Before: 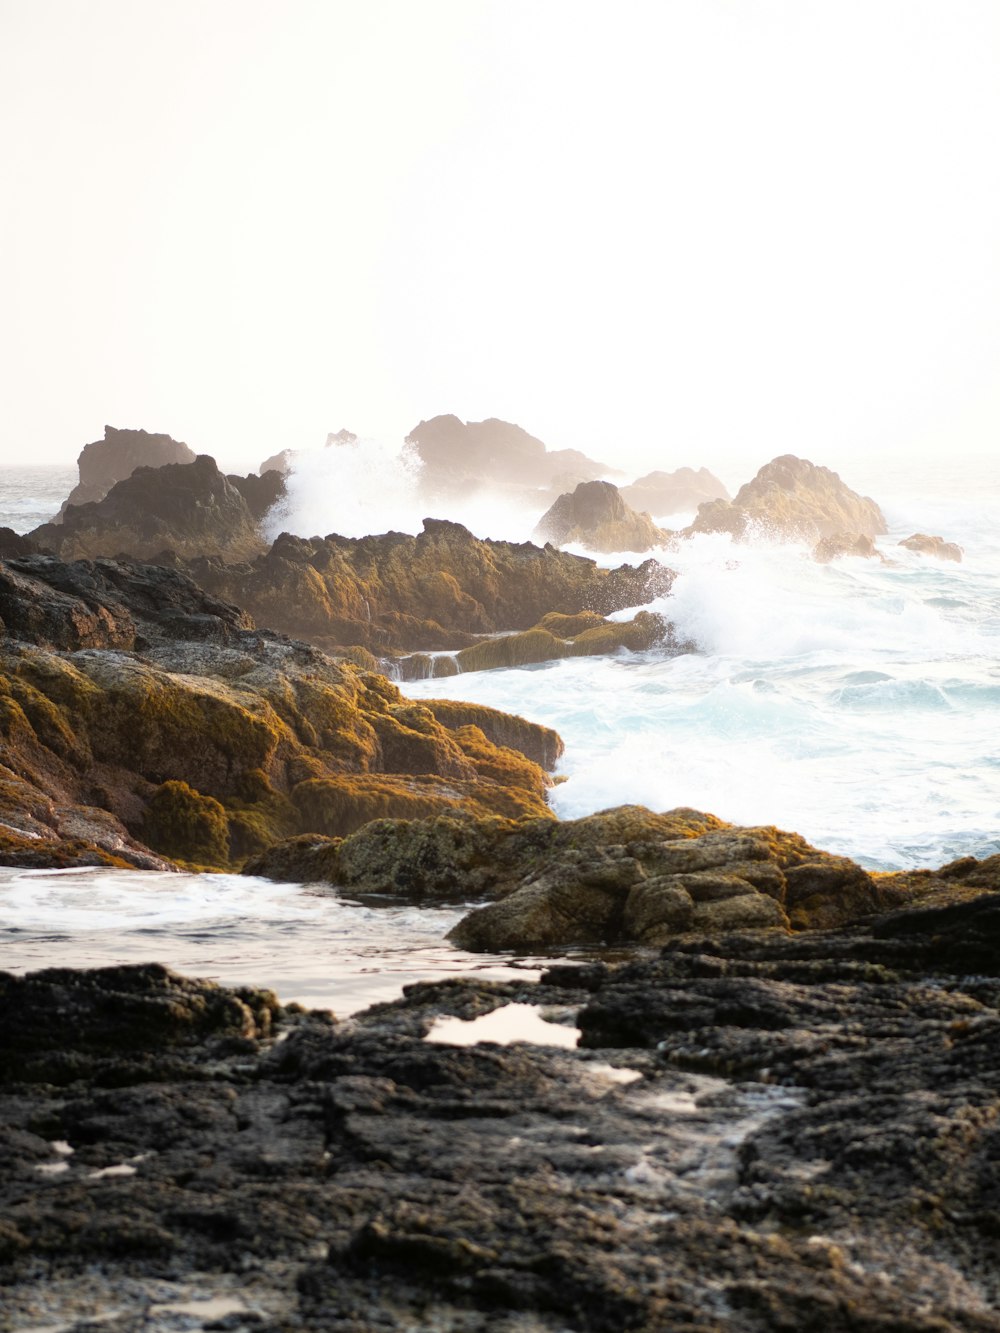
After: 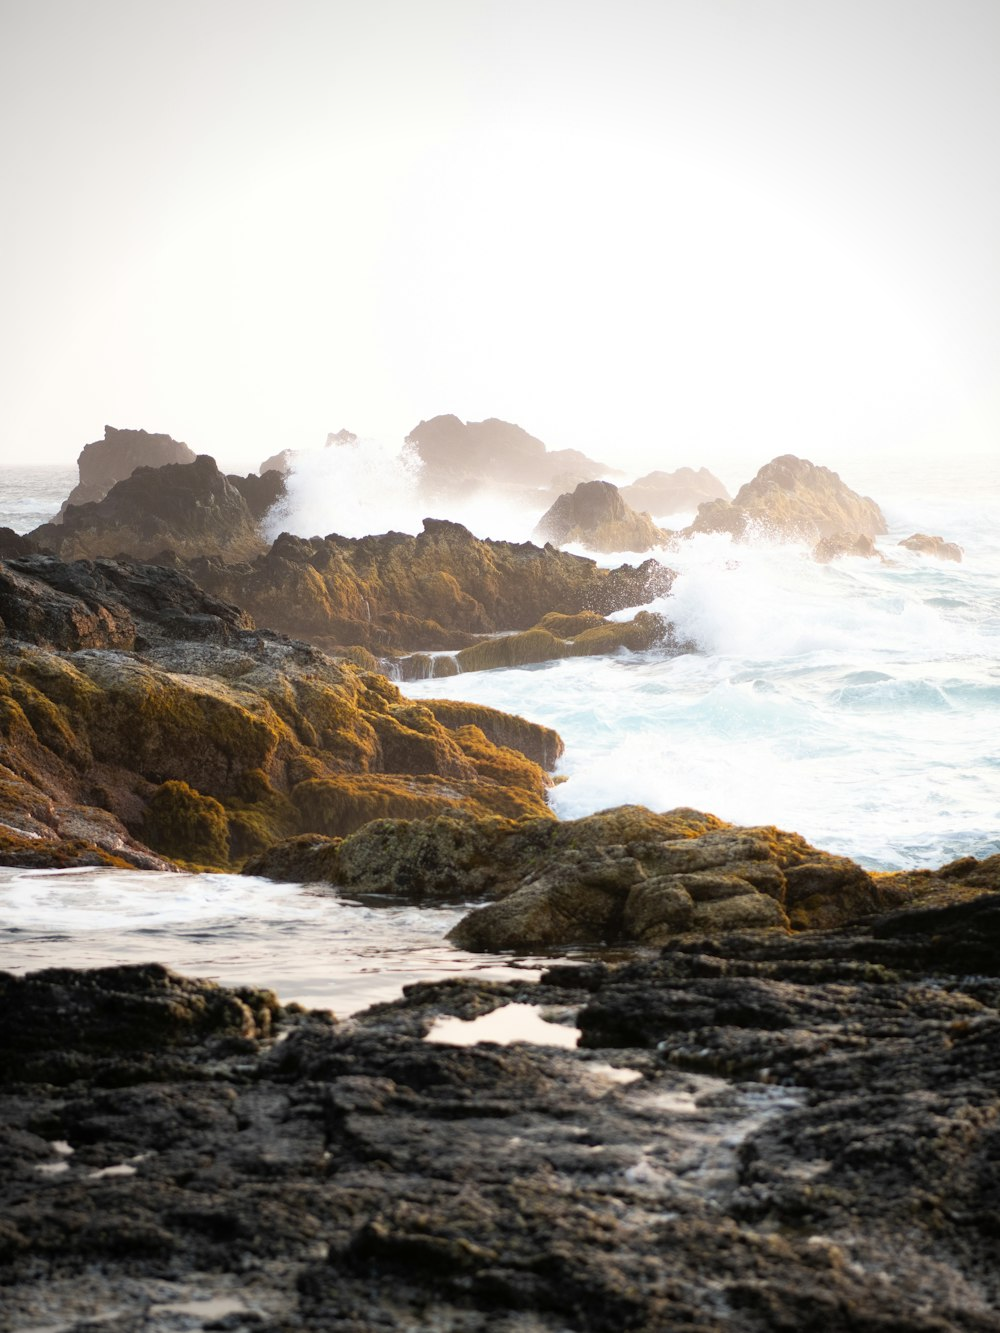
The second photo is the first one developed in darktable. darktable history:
vignetting: fall-off radius 61.15%
